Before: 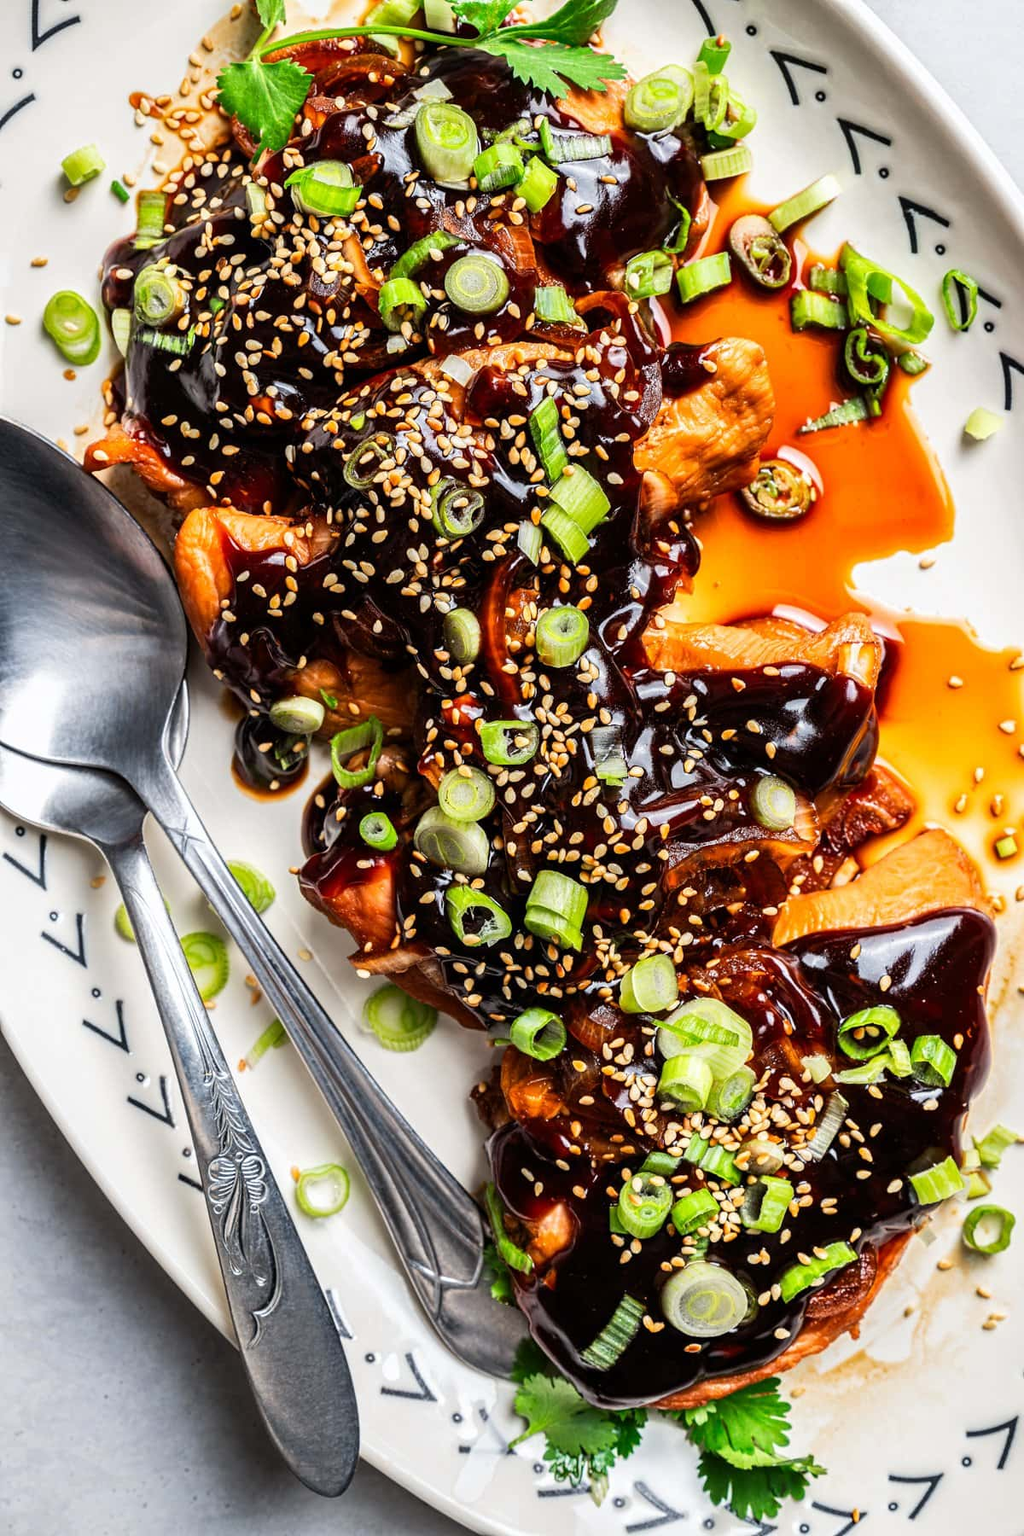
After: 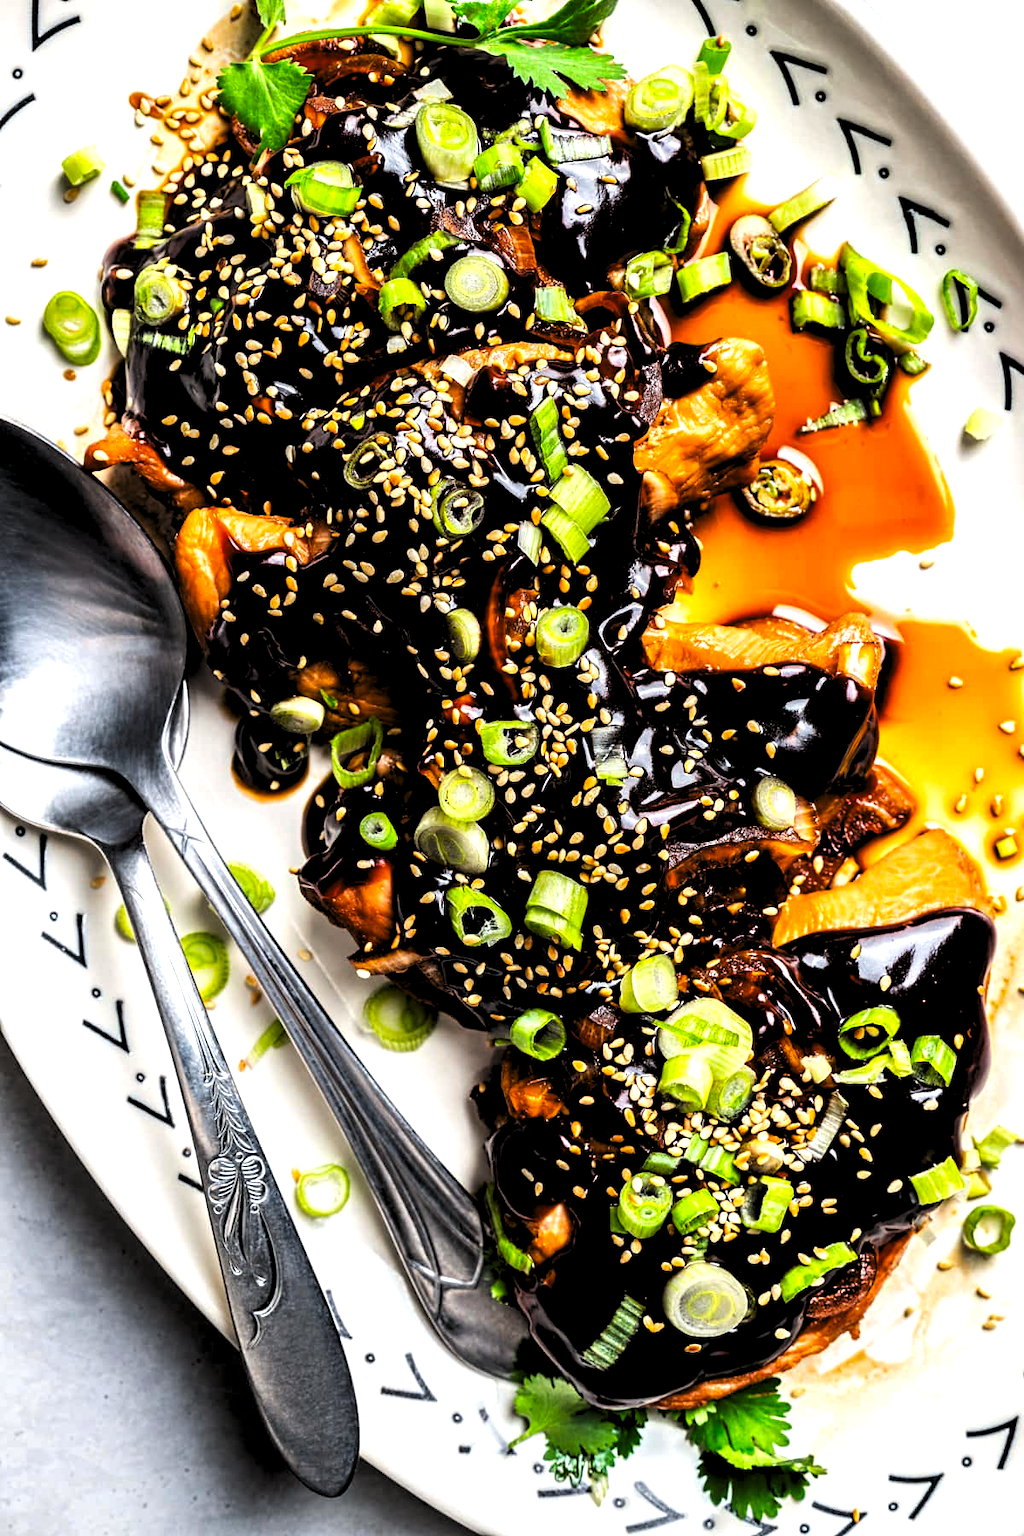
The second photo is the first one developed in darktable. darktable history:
levels: levels [0.182, 0.542, 0.902]
color balance rgb: linear chroma grading › global chroma 3.45%, perceptual saturation grading › global saturation 11.24%, perceptual brilliance grading › global brilliance 3.04%, global vibrance 2.8%
